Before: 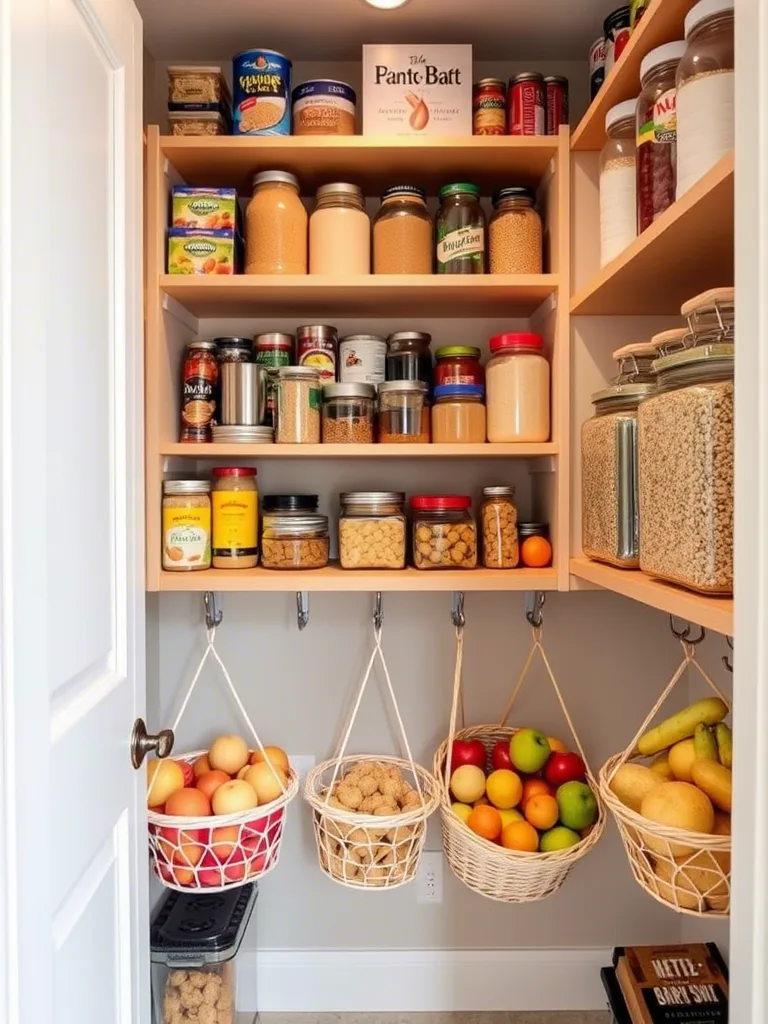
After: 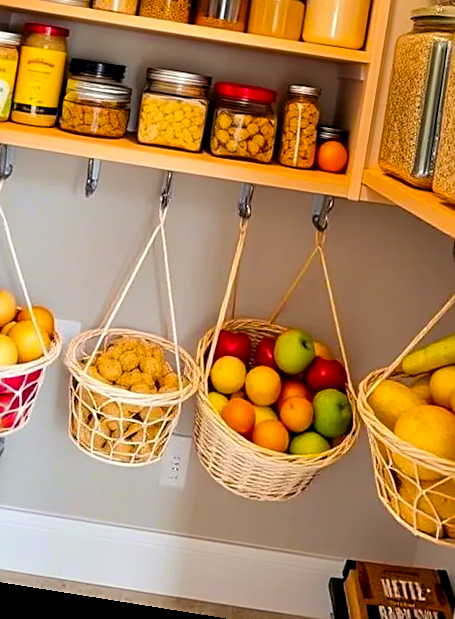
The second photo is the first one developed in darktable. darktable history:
color balance rgb: linear chroma grading › global chroma 15%, perceptual saturation grading › global saturation 30%
sharpen: on, module defaults
contrast equalizer: octaves 7, y [[0.6 ×6], [0.55 ×6], [0 ×6], [0 ×6], [0 ×6]], mix 0.29
rotate and perspective: rotation 9.12°, automatic cropping off
crop: left 29.672%, top 41.786%, right 20.851%, bottom 3.487%
tone curve: color space Lab, independent channels, preserve colors none
